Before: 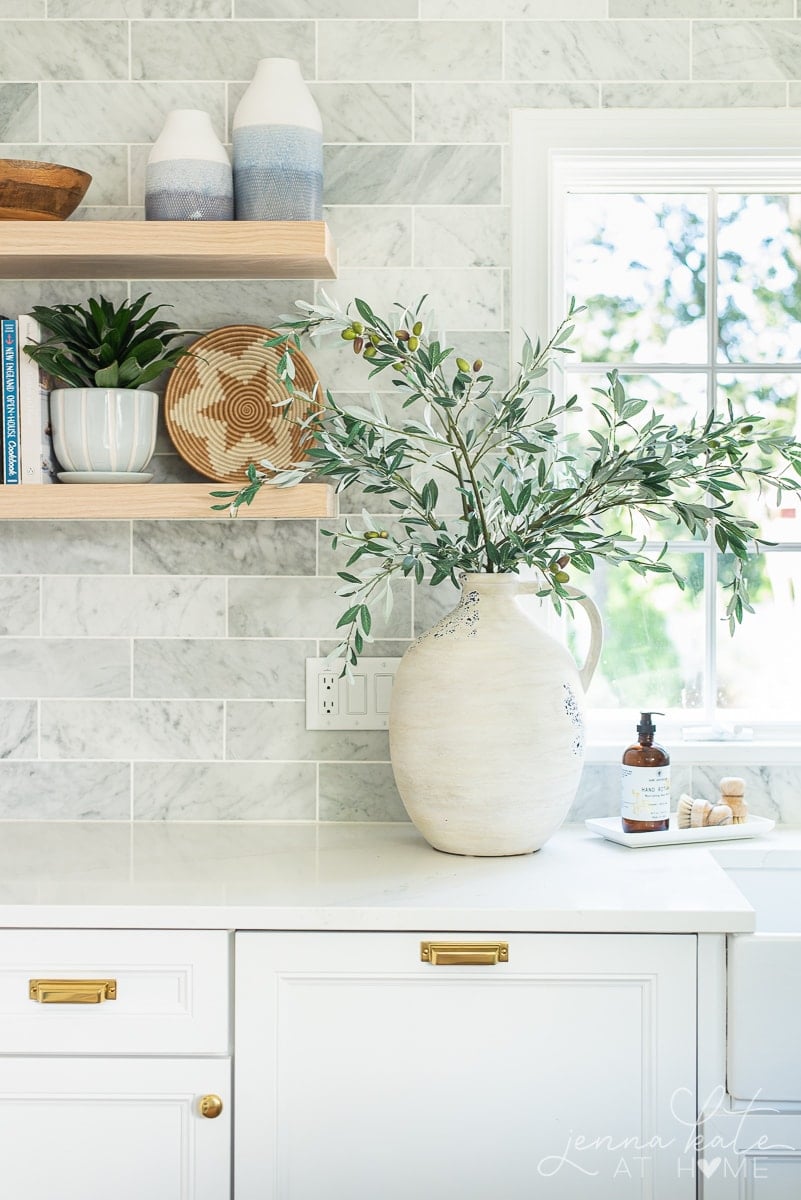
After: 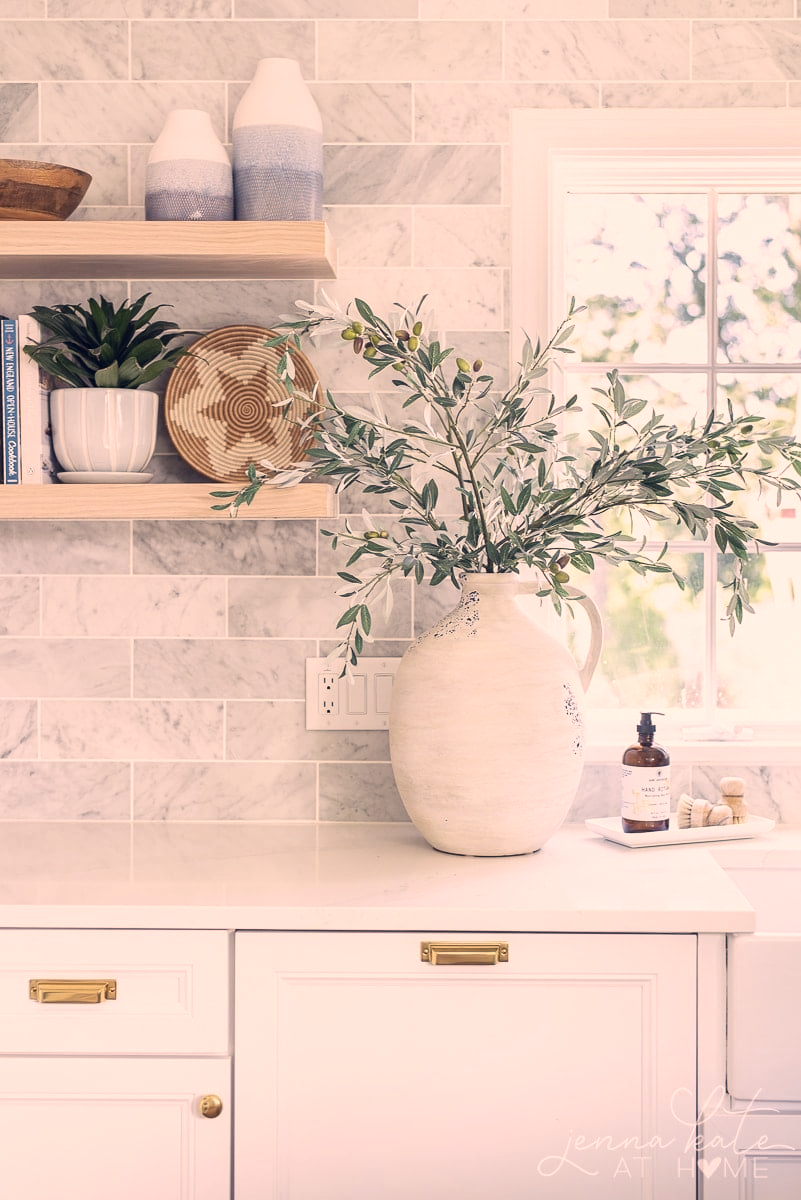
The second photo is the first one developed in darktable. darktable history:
color correction: highlights a* 20.06, highlights b* 26.72, shadows a* 3.5, shadows b* -17.17, saturation 0.721
color calibration: illuminant as shot in camera, x 0.358, y 0.373, temperature 4628.91 K
